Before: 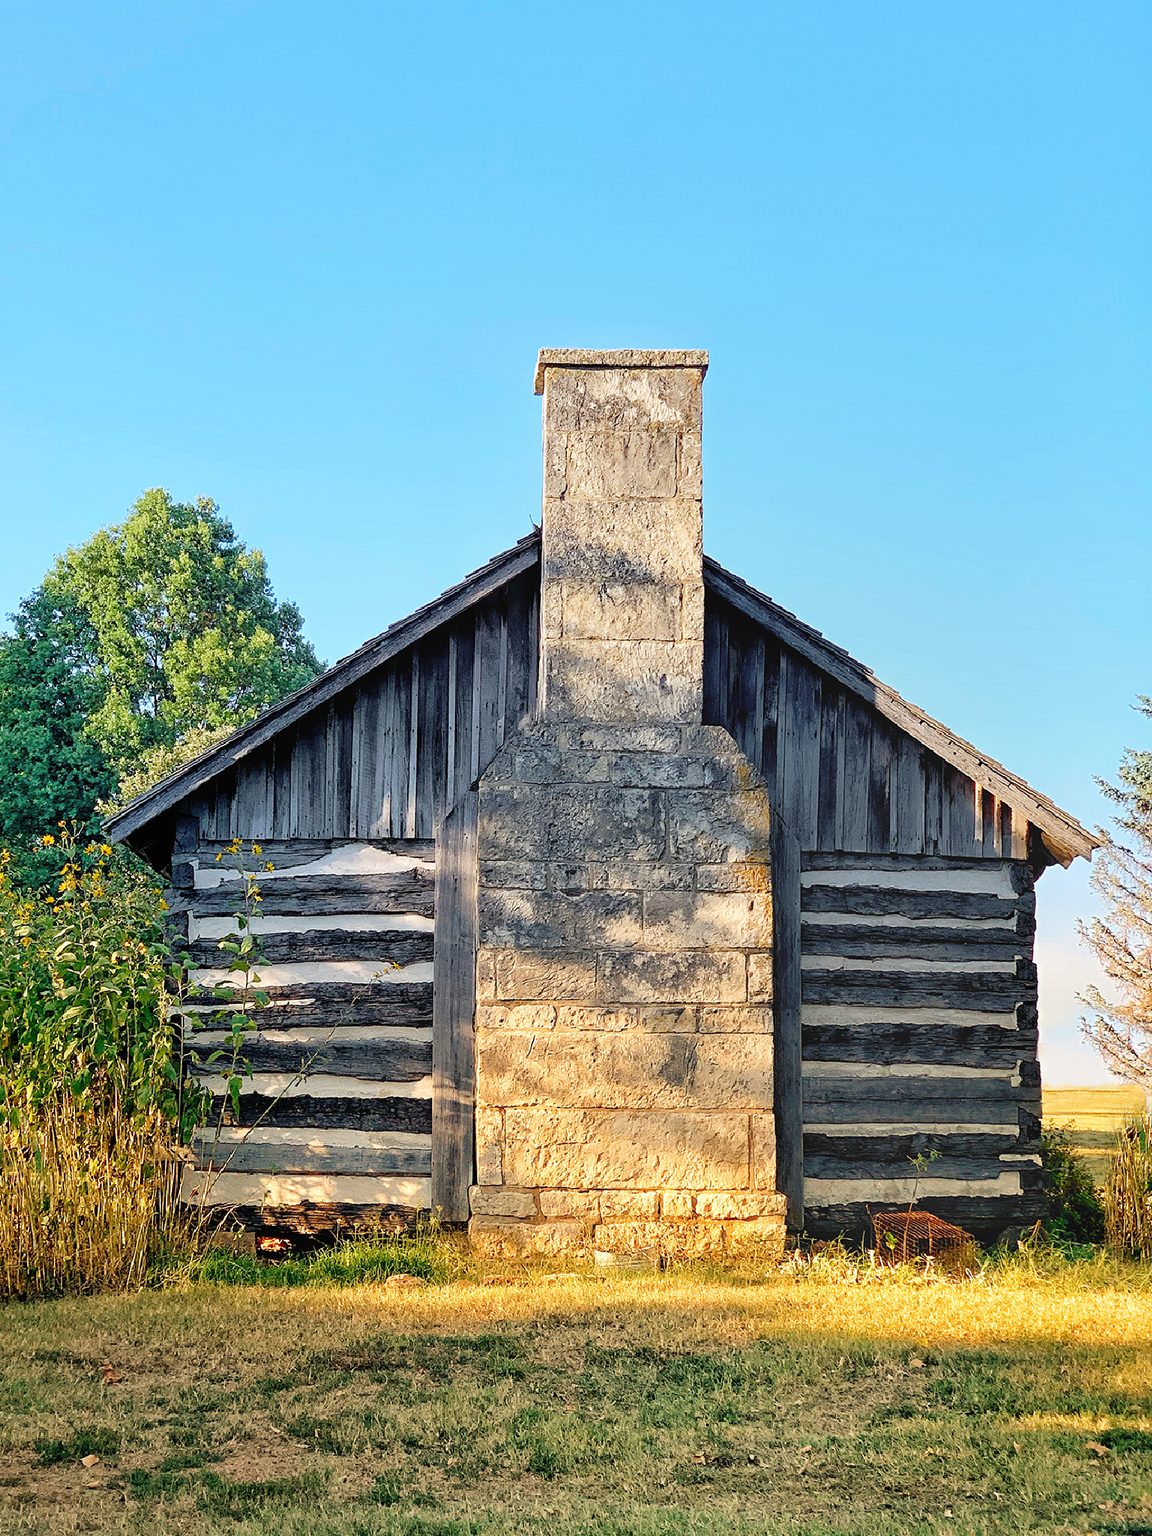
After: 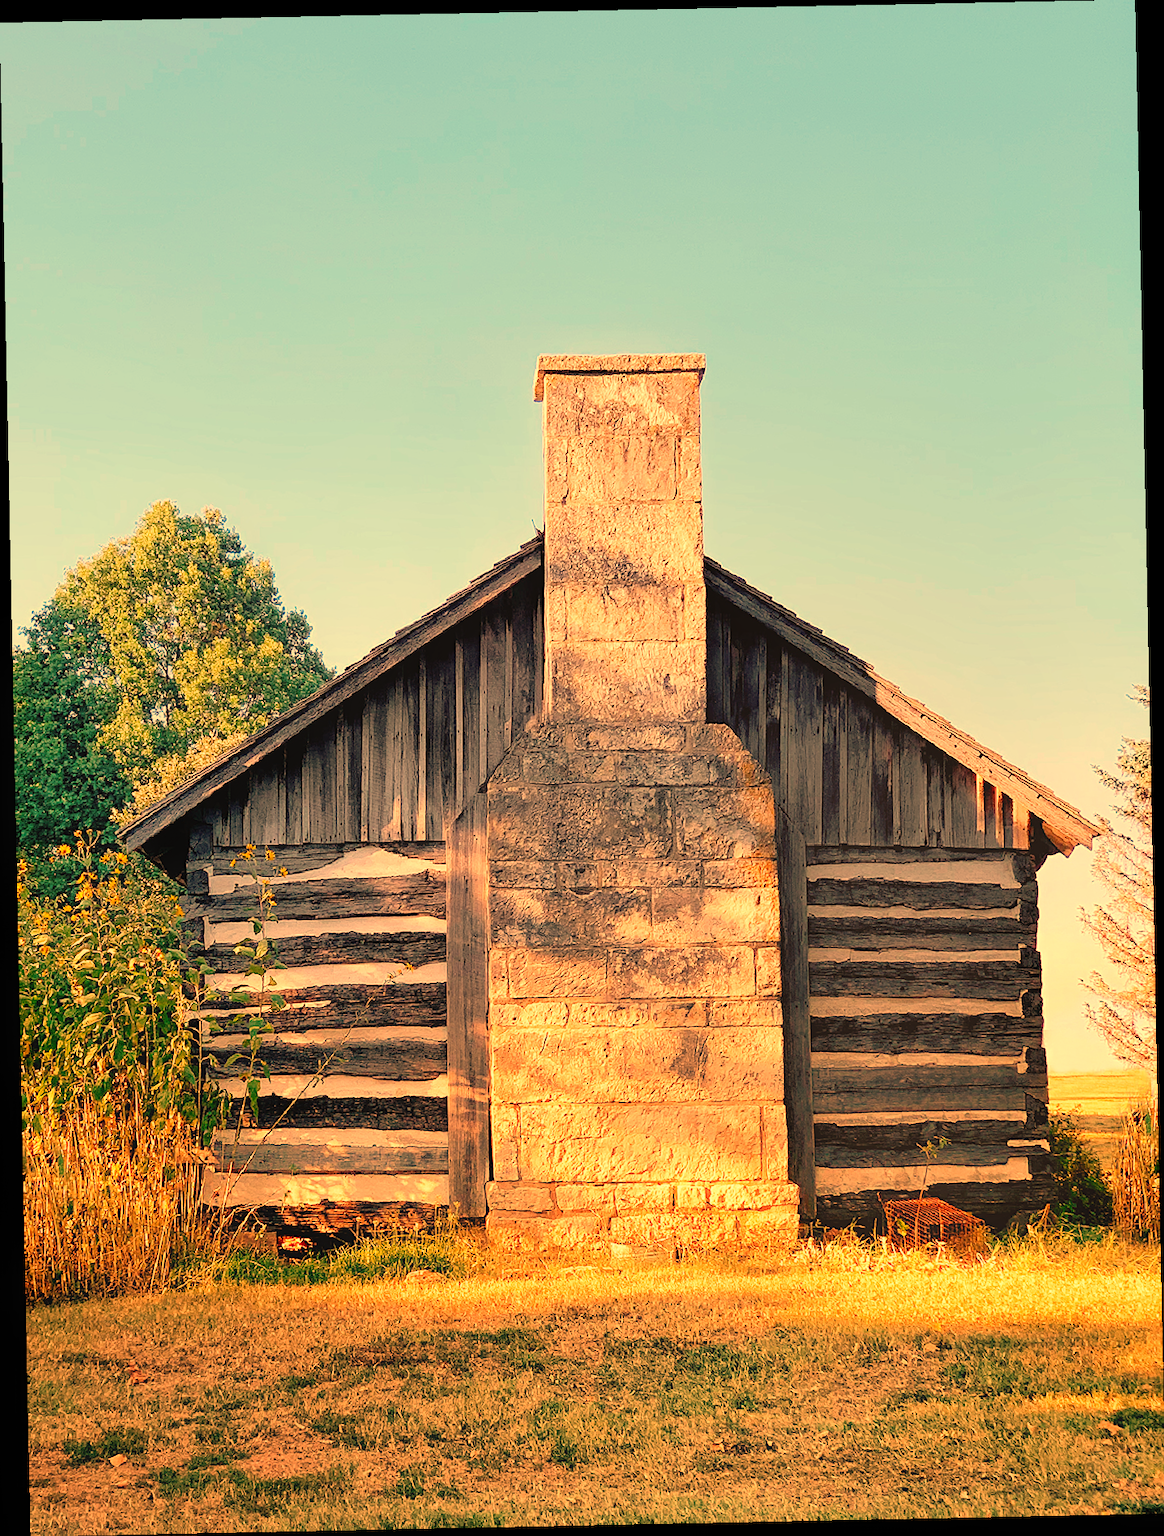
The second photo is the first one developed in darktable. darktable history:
contrast equalizer: y [[0.5, 0.488, 0.462, 0.461, 0.491, 0.5], [0.5 ×6], [0.5 ×6], [0 ×6], [0 ×6]]
white balance: red 1.467, blue 0.684
rotate and perspective: rotation -1.17°, automatic cropping off
